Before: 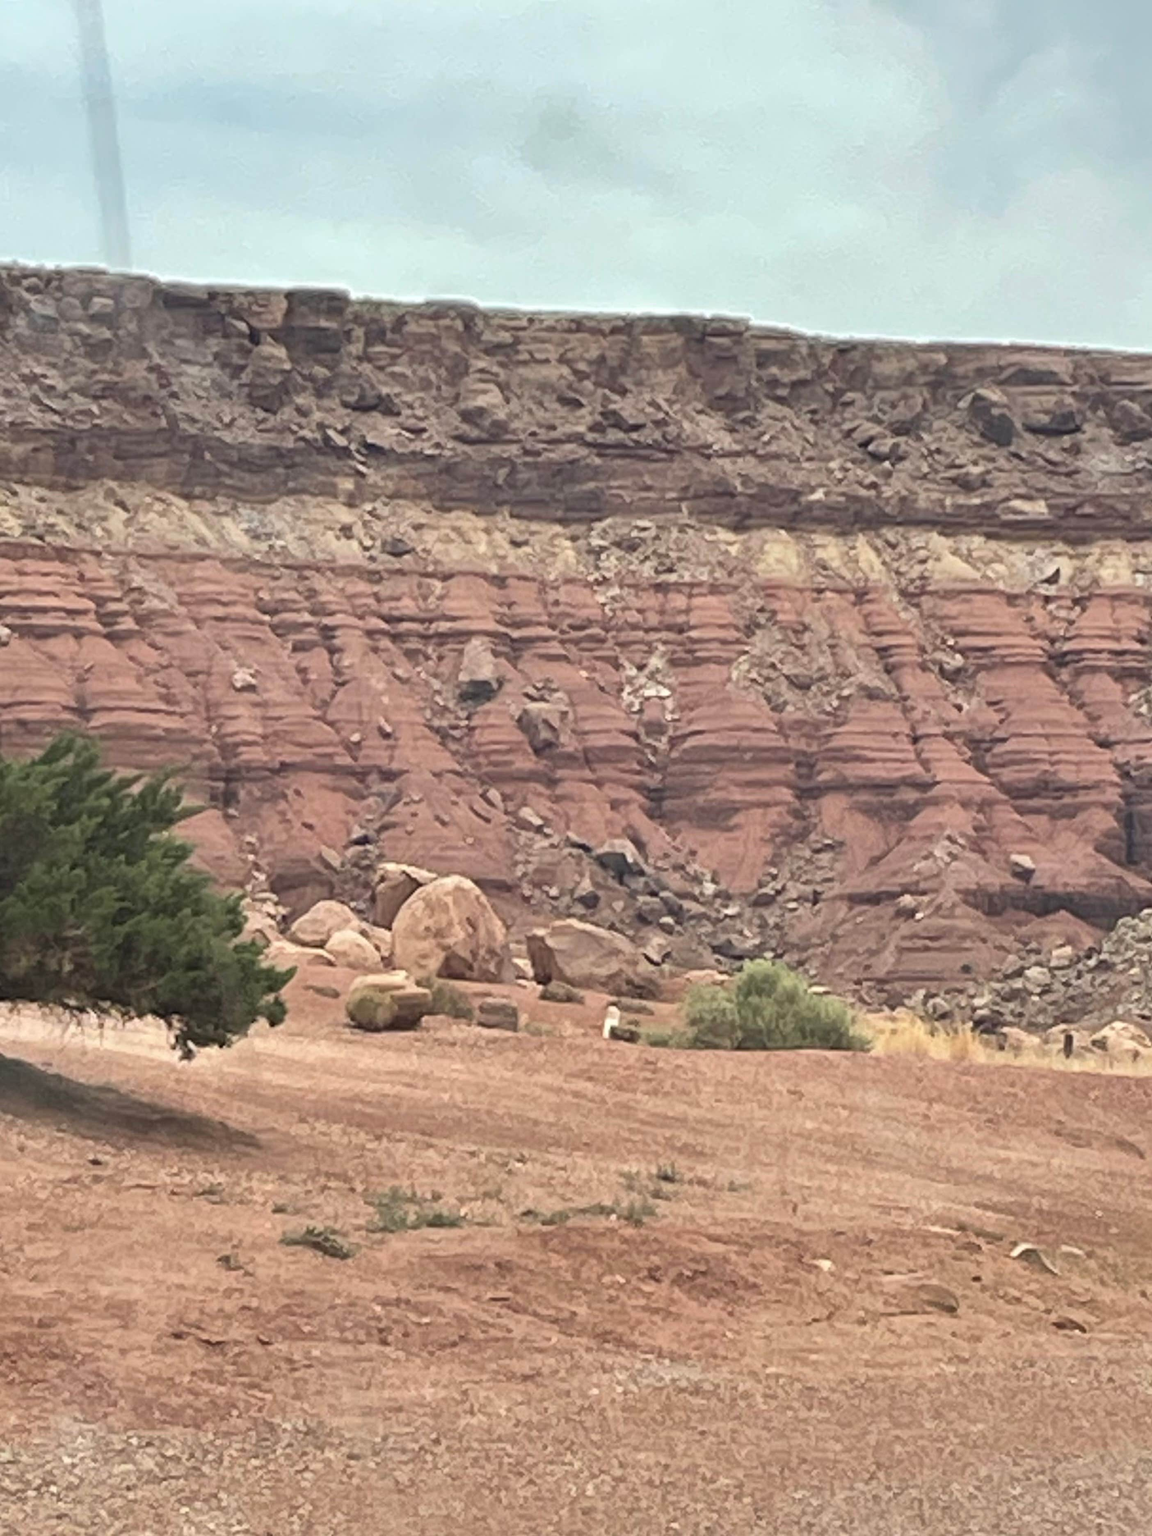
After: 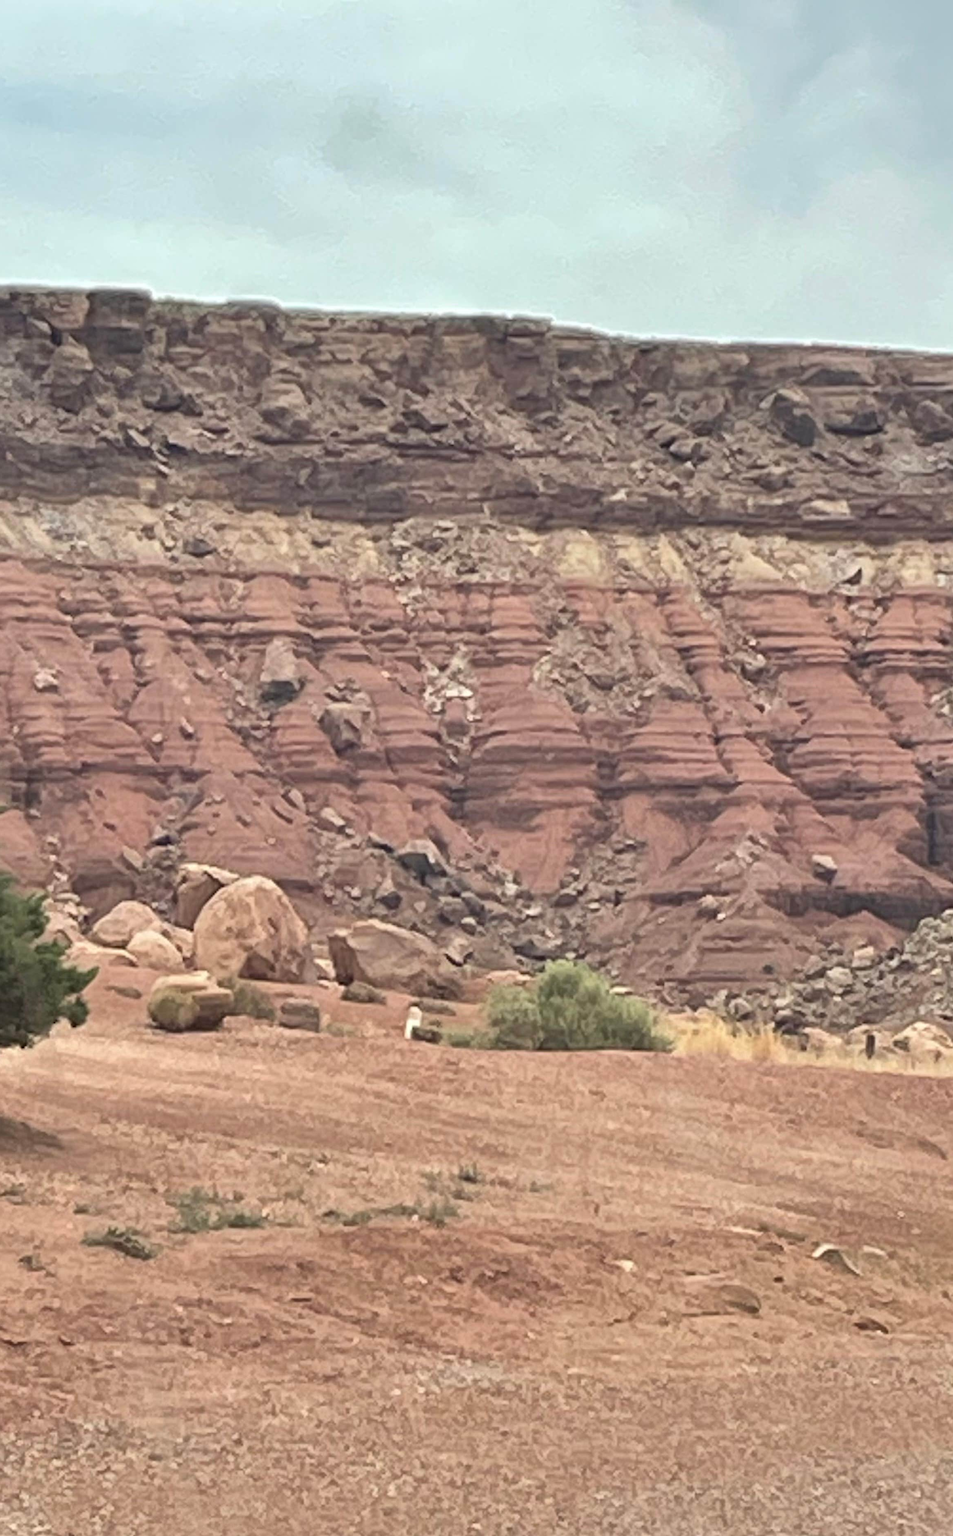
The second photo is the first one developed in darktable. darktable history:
crop: left 17.245%, bottom 0.019%
